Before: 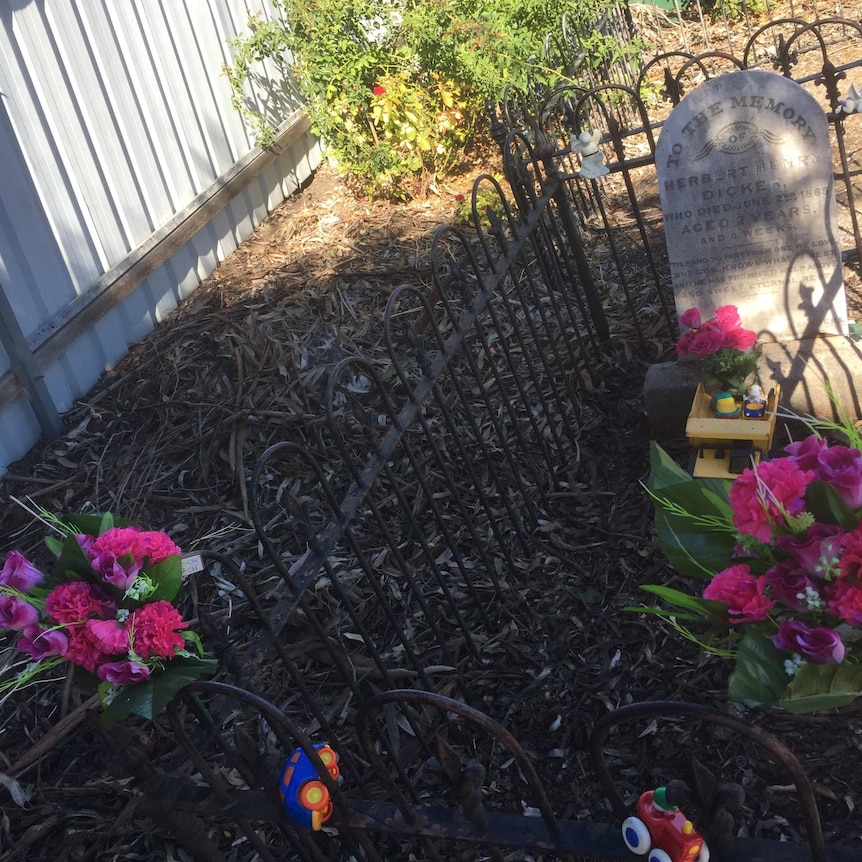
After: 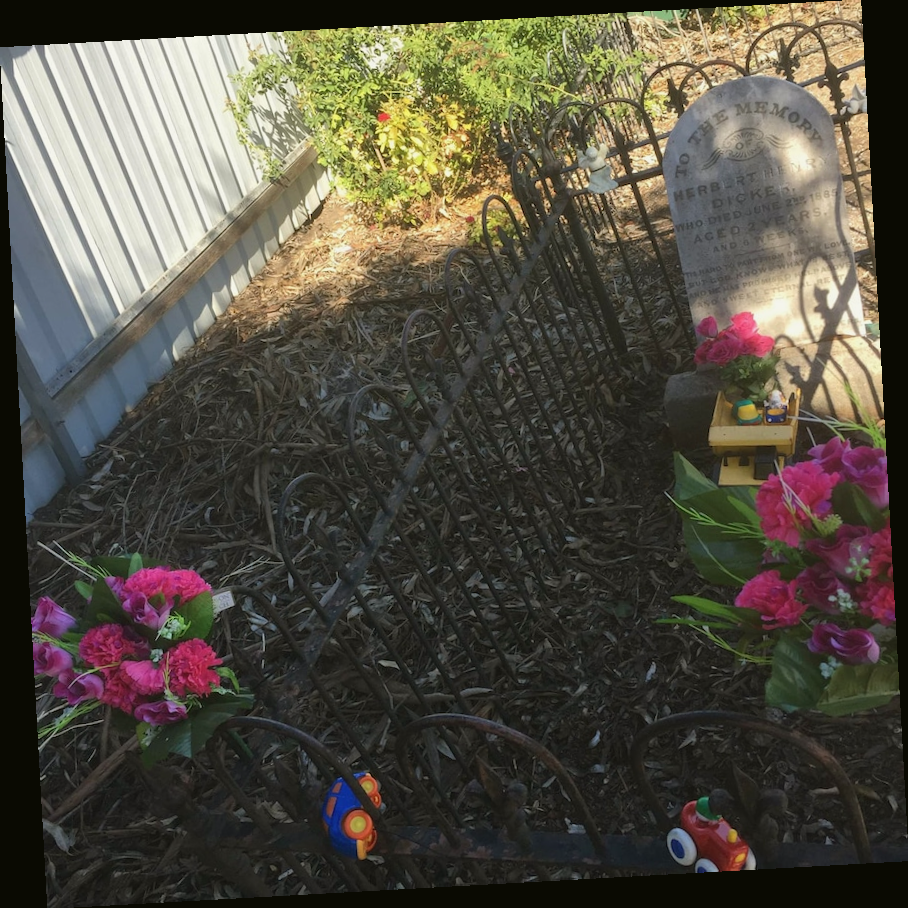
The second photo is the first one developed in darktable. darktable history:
rotate and perspective: rotation -3.18°, automatic cropping off
color balance: mode lift, gamma, gain (sRGB), lift [1.04, 1, 1, 0.97], gamma [1.01, 1, 1, 0.97], gain [0.96, 1, 1, 0.97]
